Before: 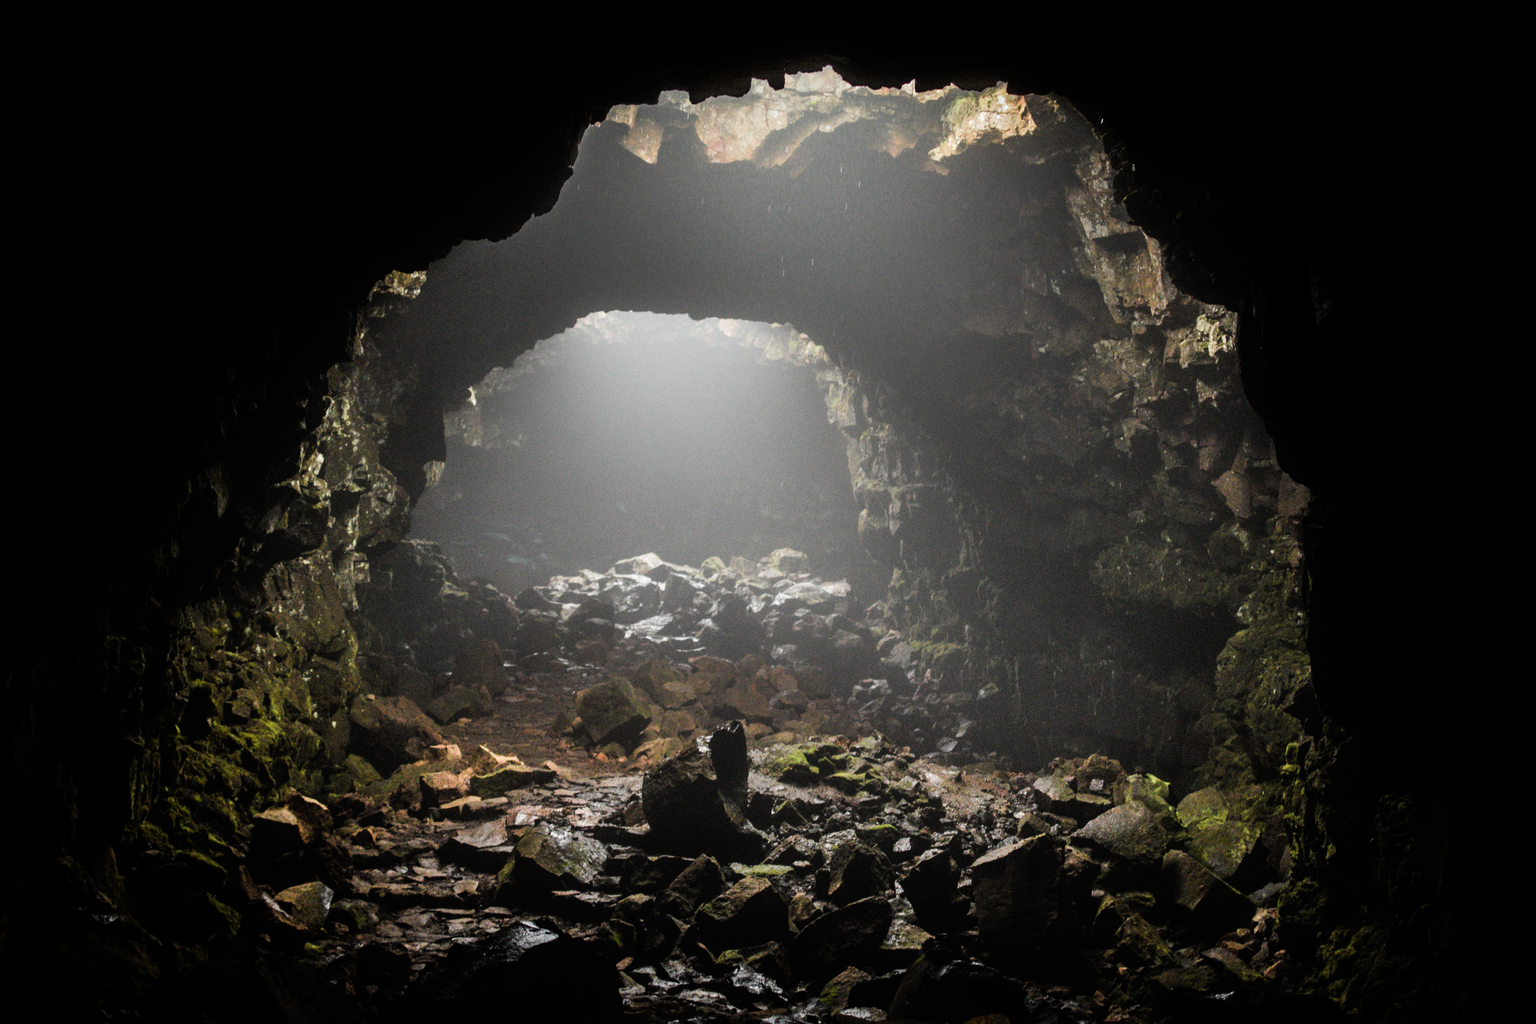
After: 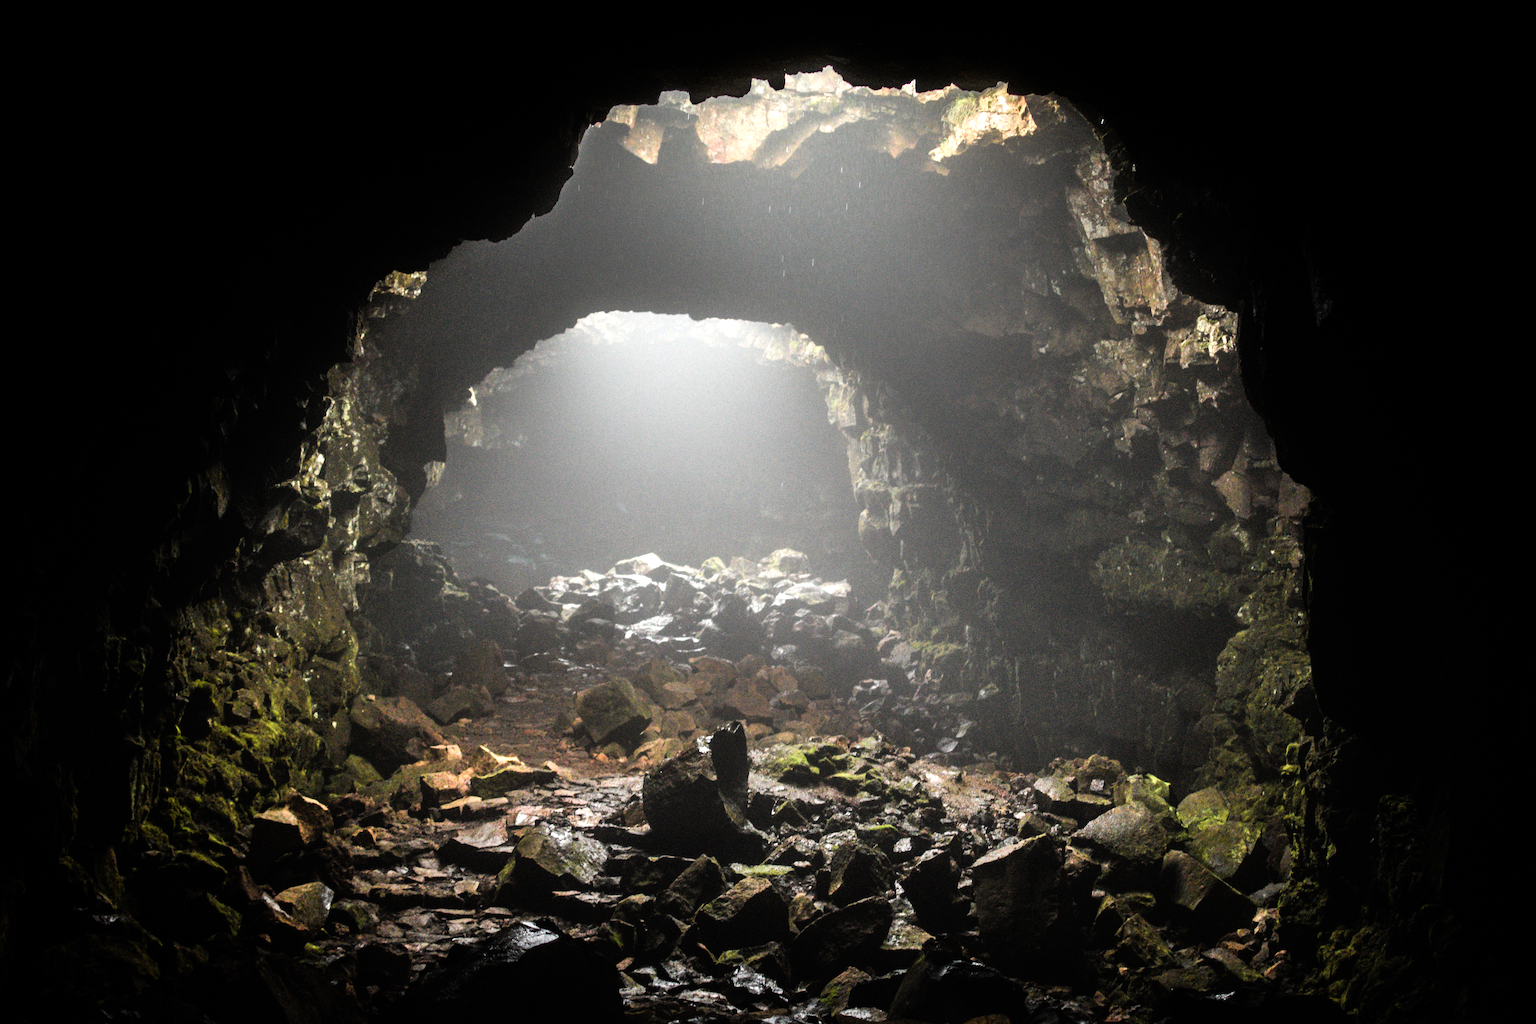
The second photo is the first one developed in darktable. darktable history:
exposure: exposure 0.642 EV, compensate highlight preservation false
